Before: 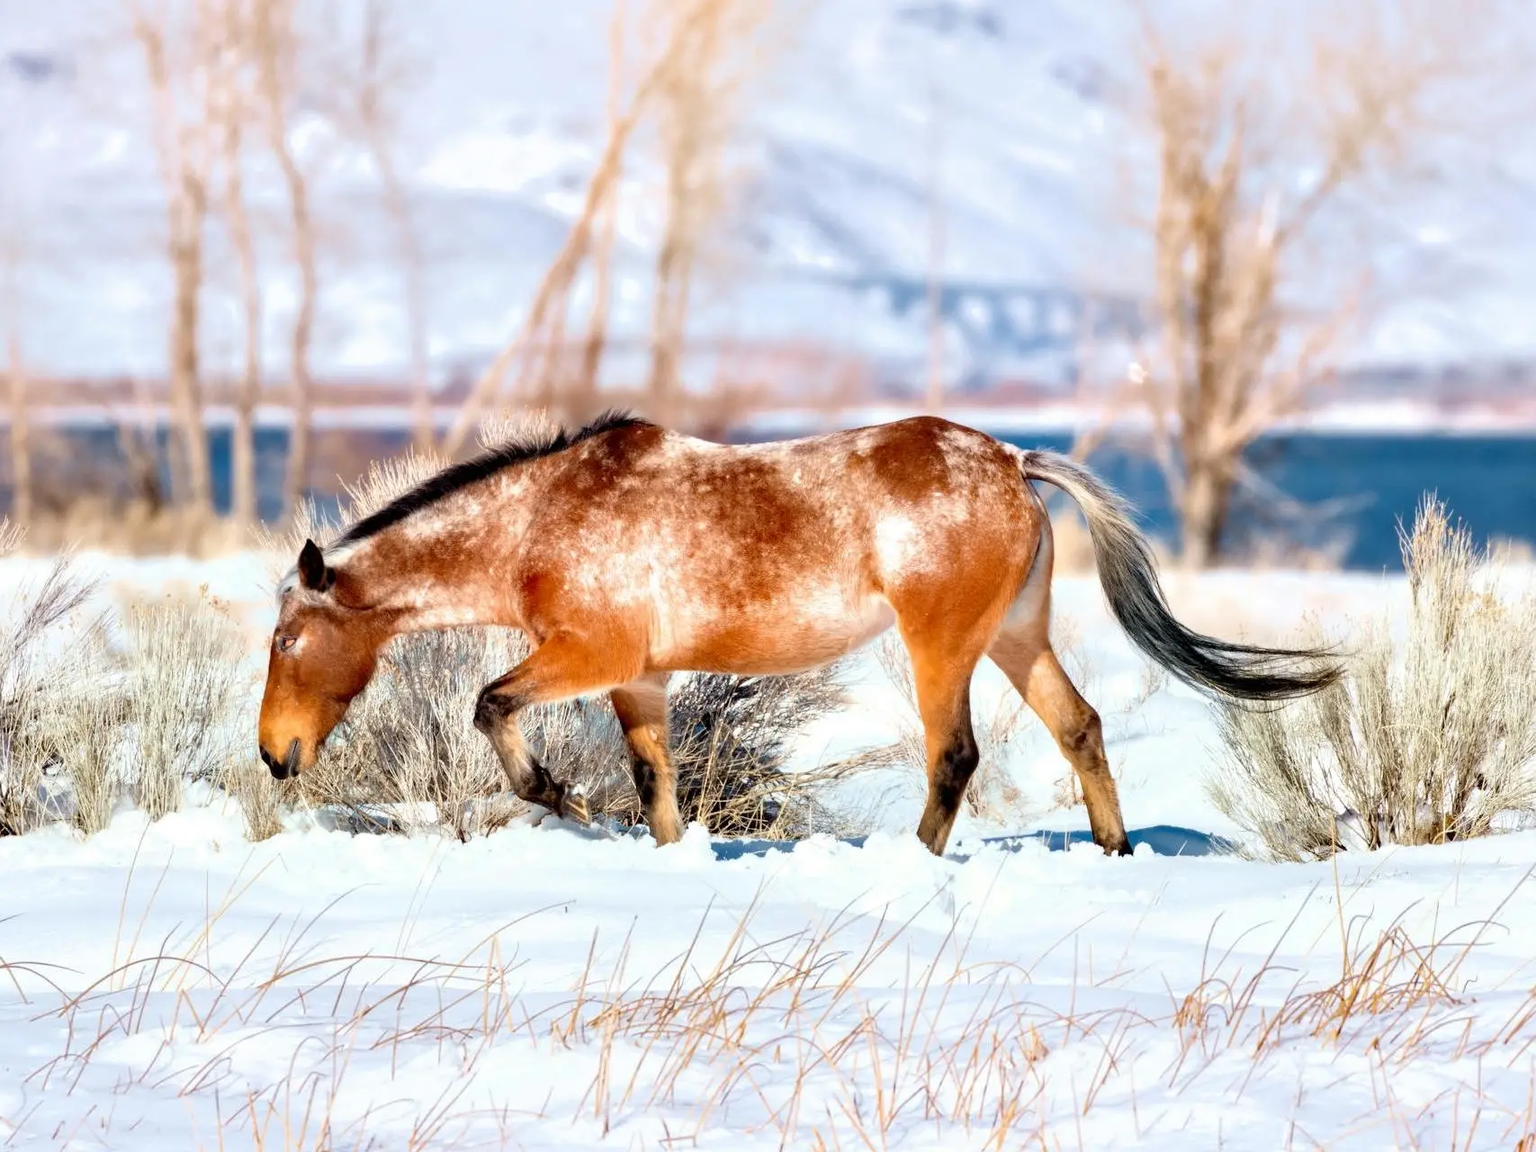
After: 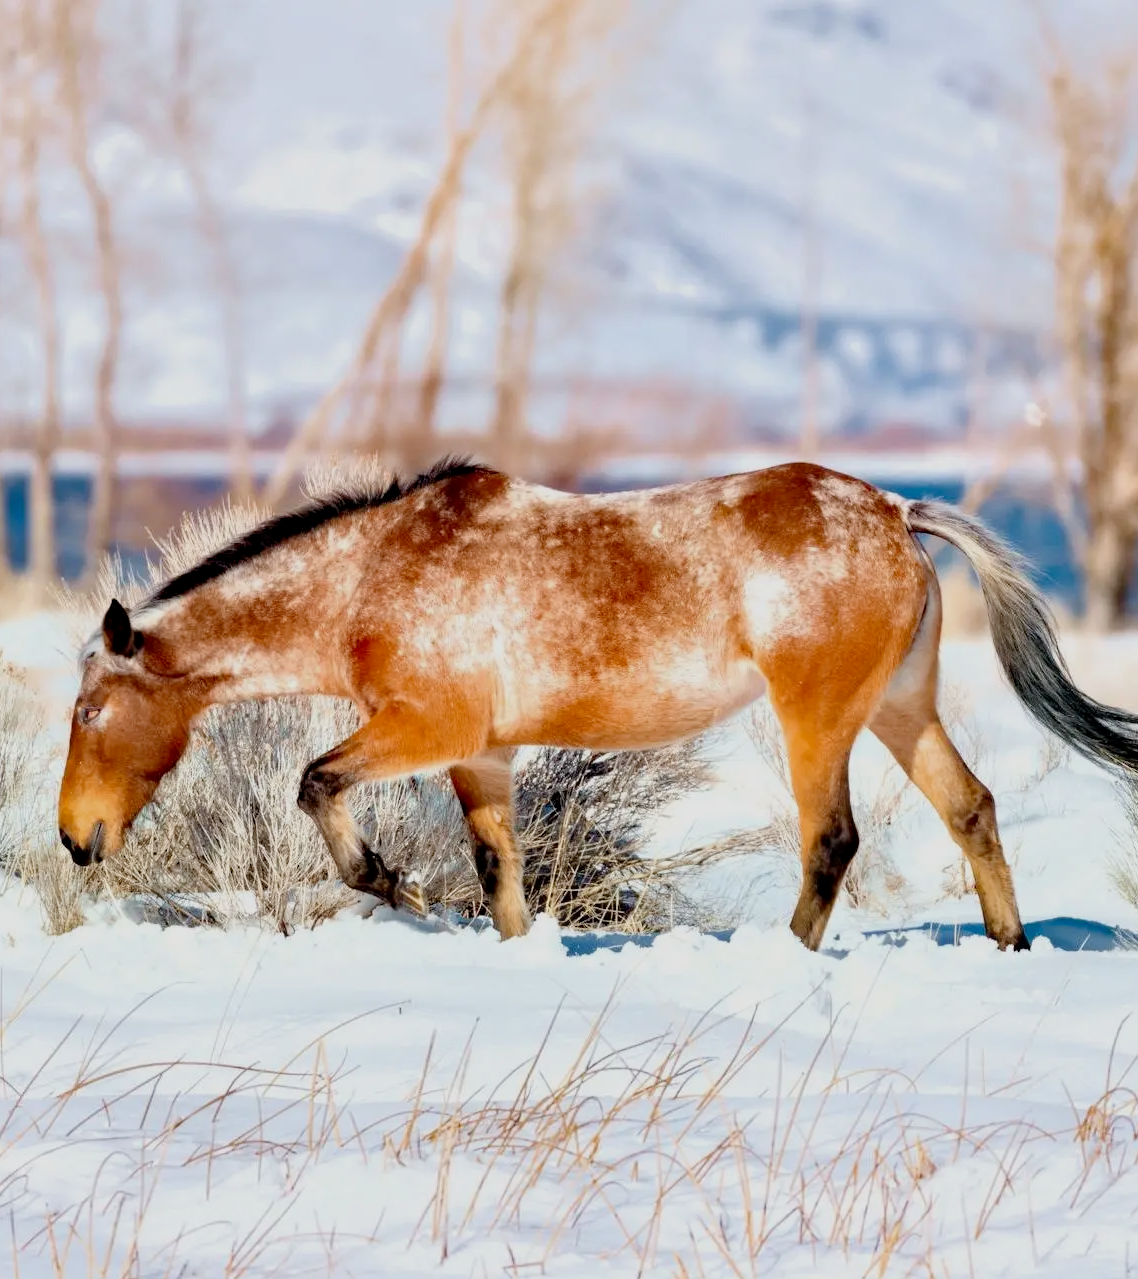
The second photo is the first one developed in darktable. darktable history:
crop and rotate: left 13.422%, right 19.869%
filmic rgb: black relative exposure -14.97 EV, white relative exposure 3 EV, target black luminance 0%, hardness 9.31, latitude 98.95%, contrast 0.916, shadows ↔ highlights balance 0.393%, preserve chrominance no, color science v5 (2021), iterations of high-quality reconstruction 0, contrast in shadows safe, contrast in highlights safe
haze removal: compatibility mode true, adaptive false
